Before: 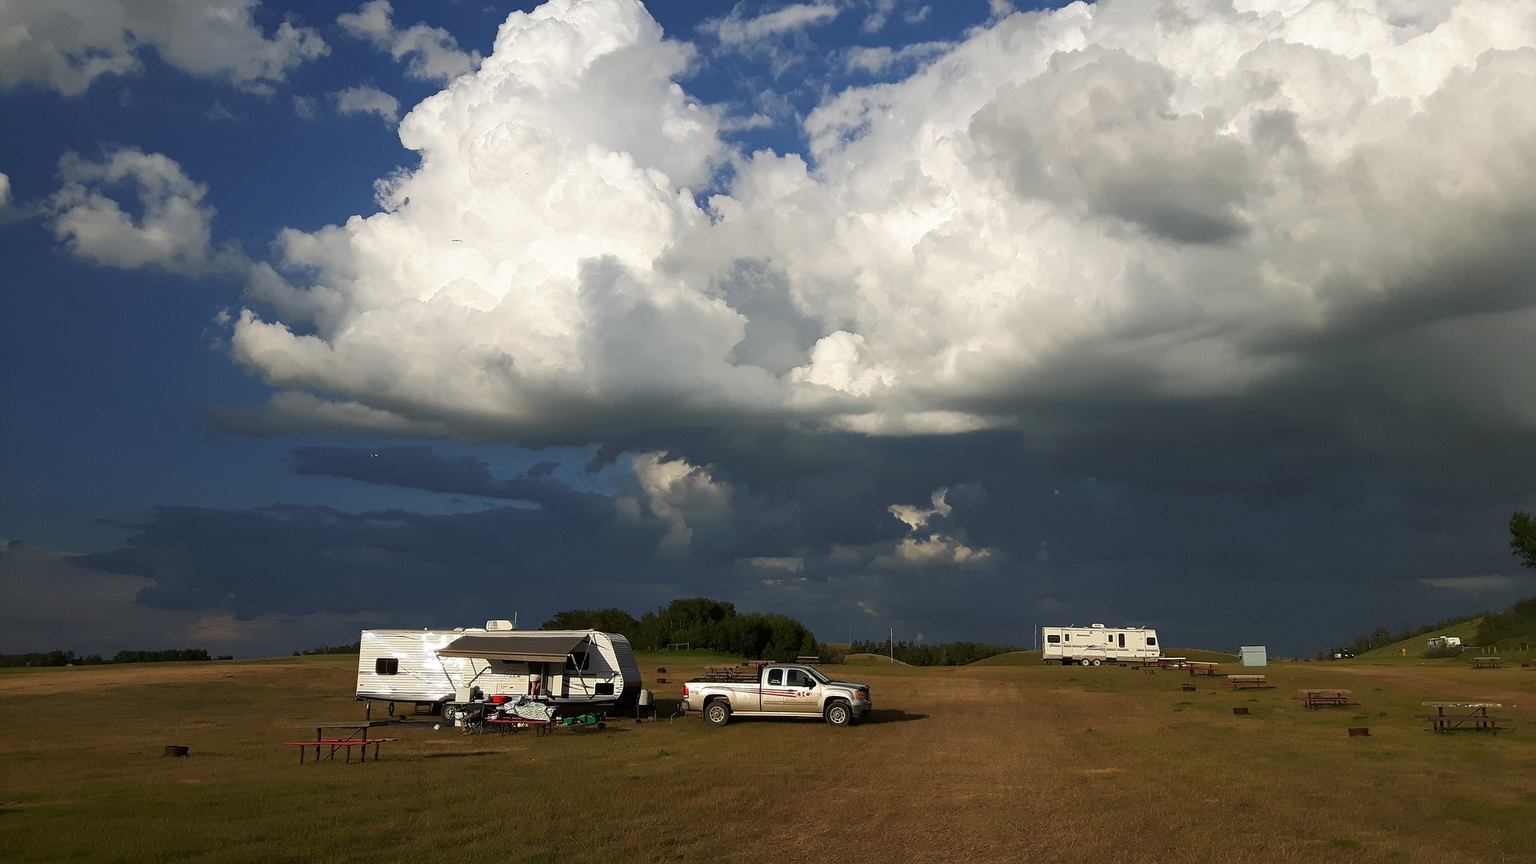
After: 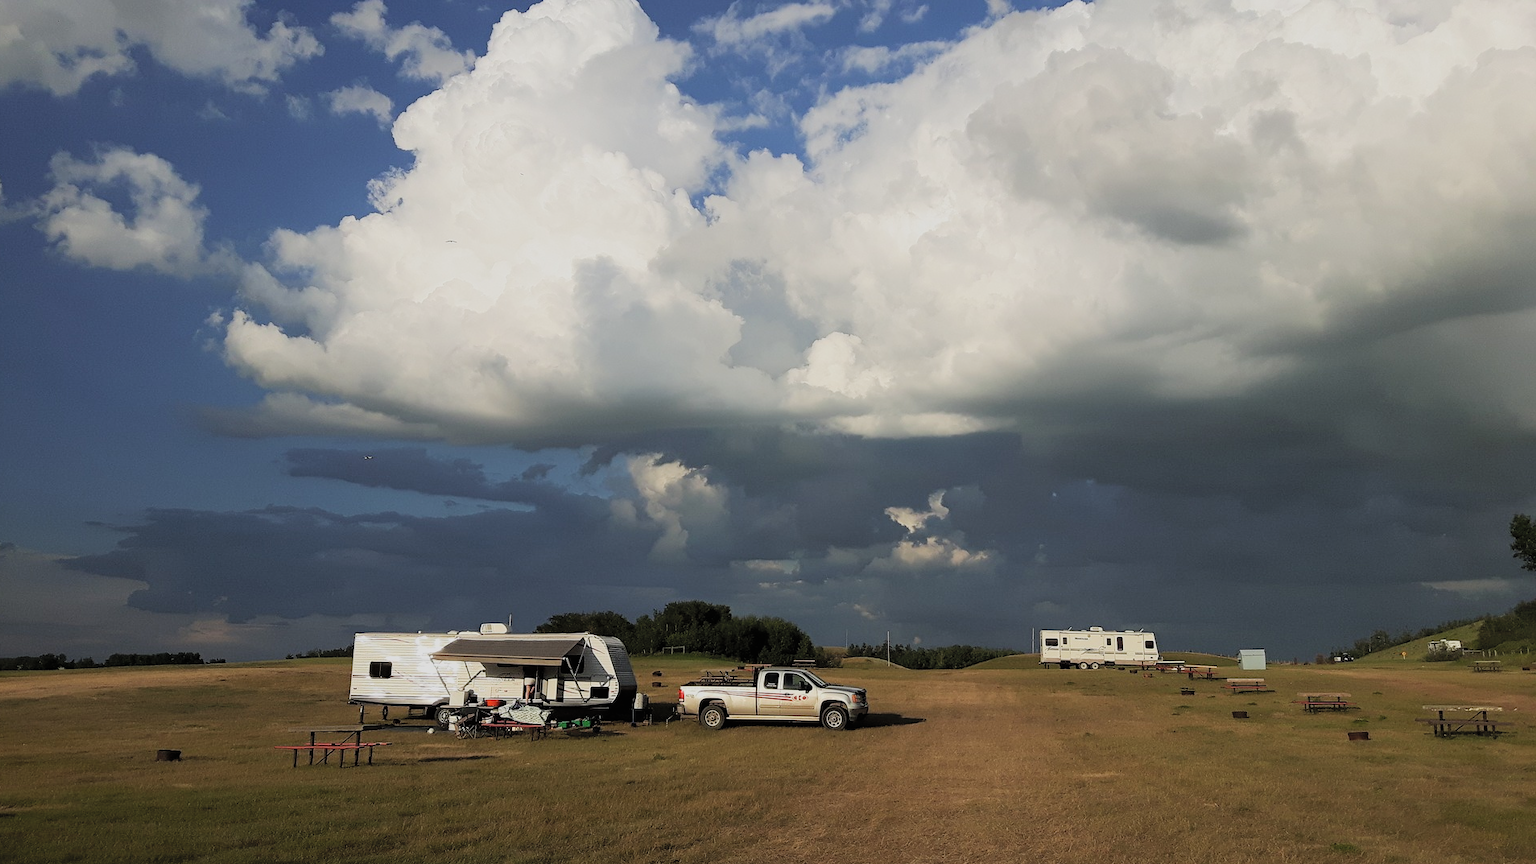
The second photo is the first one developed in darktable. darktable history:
filmic rgb: black relative exposure -7.65 EV, white relative exposure 4.56 EV, hardness 3.61
contrast brightness saturation: brightness 0.15
crop and rotate: left 0.614%, top 0.179%, bottom 0.309%
